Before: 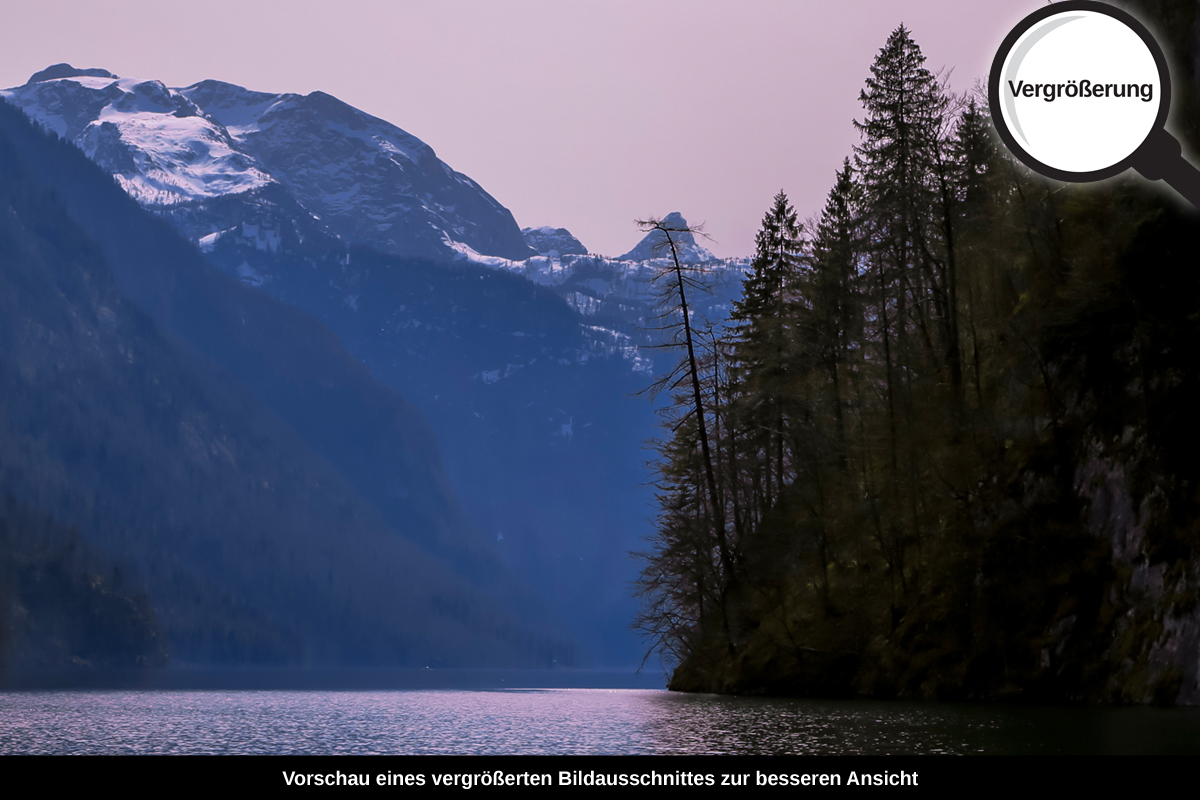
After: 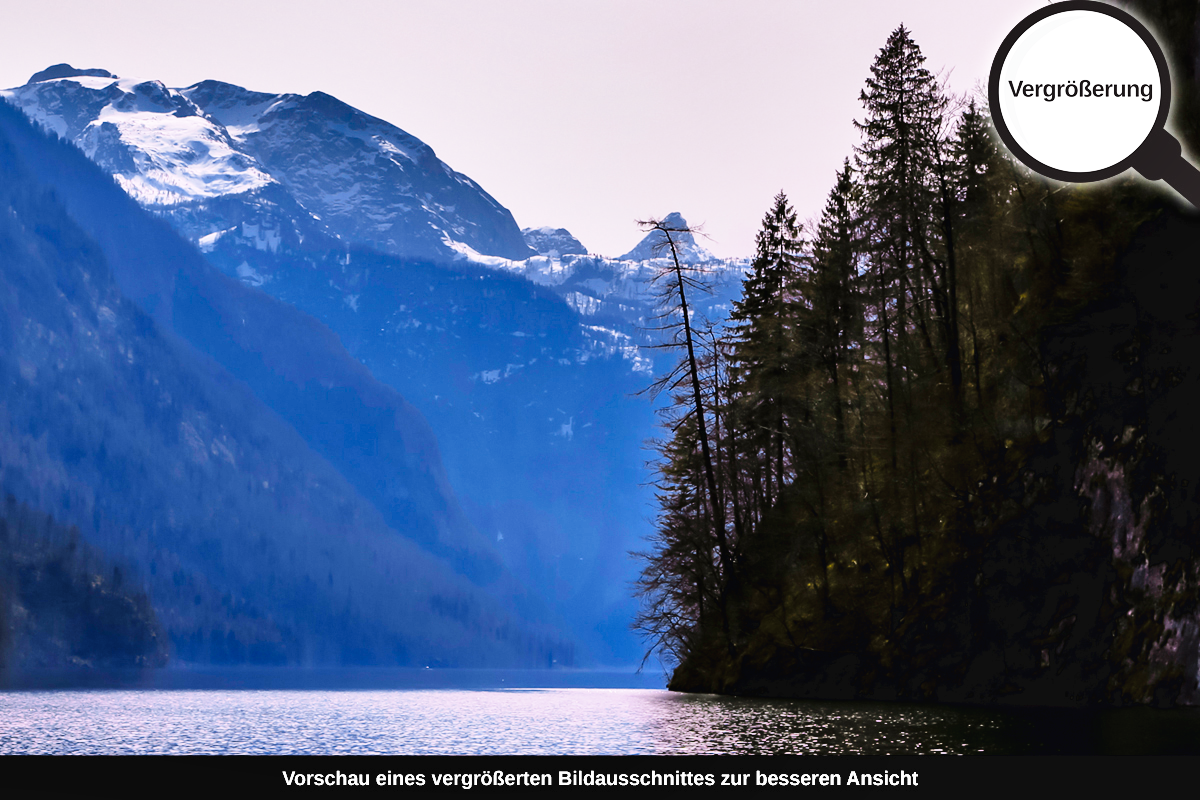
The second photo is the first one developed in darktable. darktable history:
base curve: curves: ch0 [(0, 0.003) (0.001, 0.002) (0.006, 0.004) (0.02, 0.022) (0.048, 0.086) (0.094, 0.234) (0.162, 0.431) (0.258, 0.629) (0.385, 0.8) (0.548, 0.918) (0.751, 0.988) (1, 1)], preserve colors none
shadows and highlights: radius 108.52, shadows 44.07, highlights -67.8, low approximation 0.01, soften with gaussian
